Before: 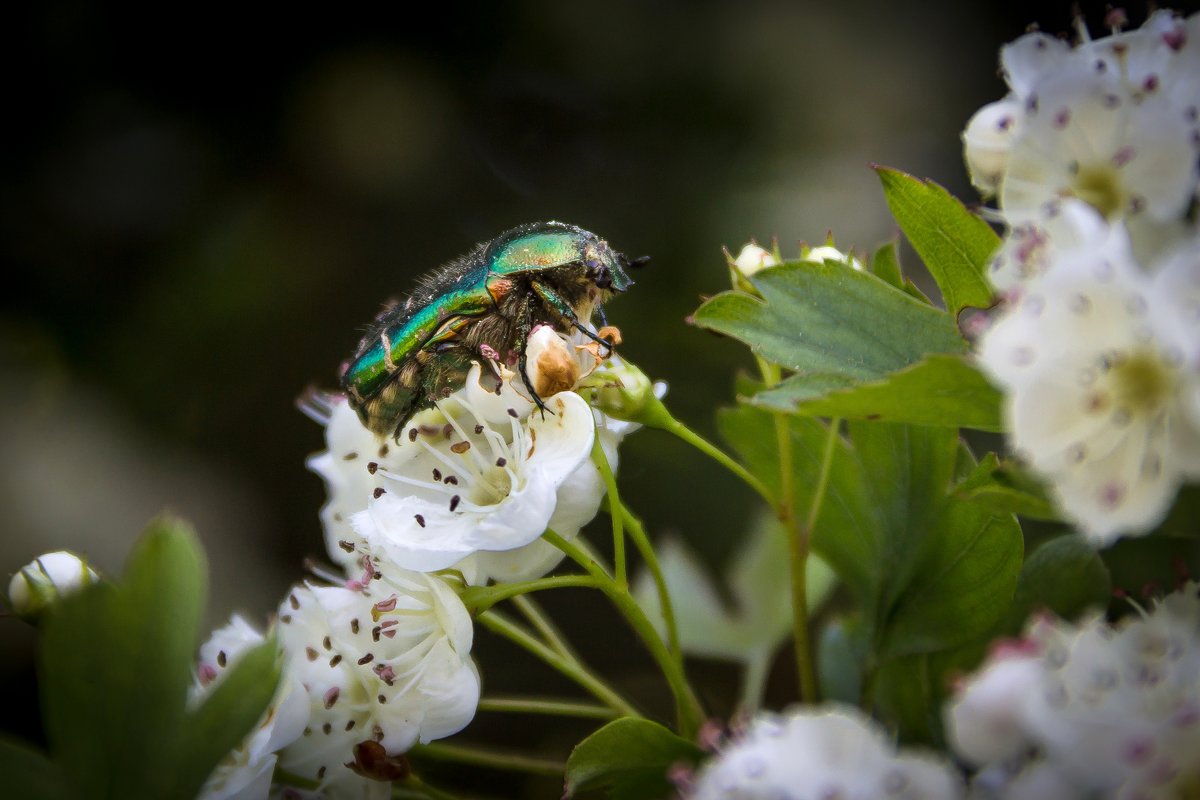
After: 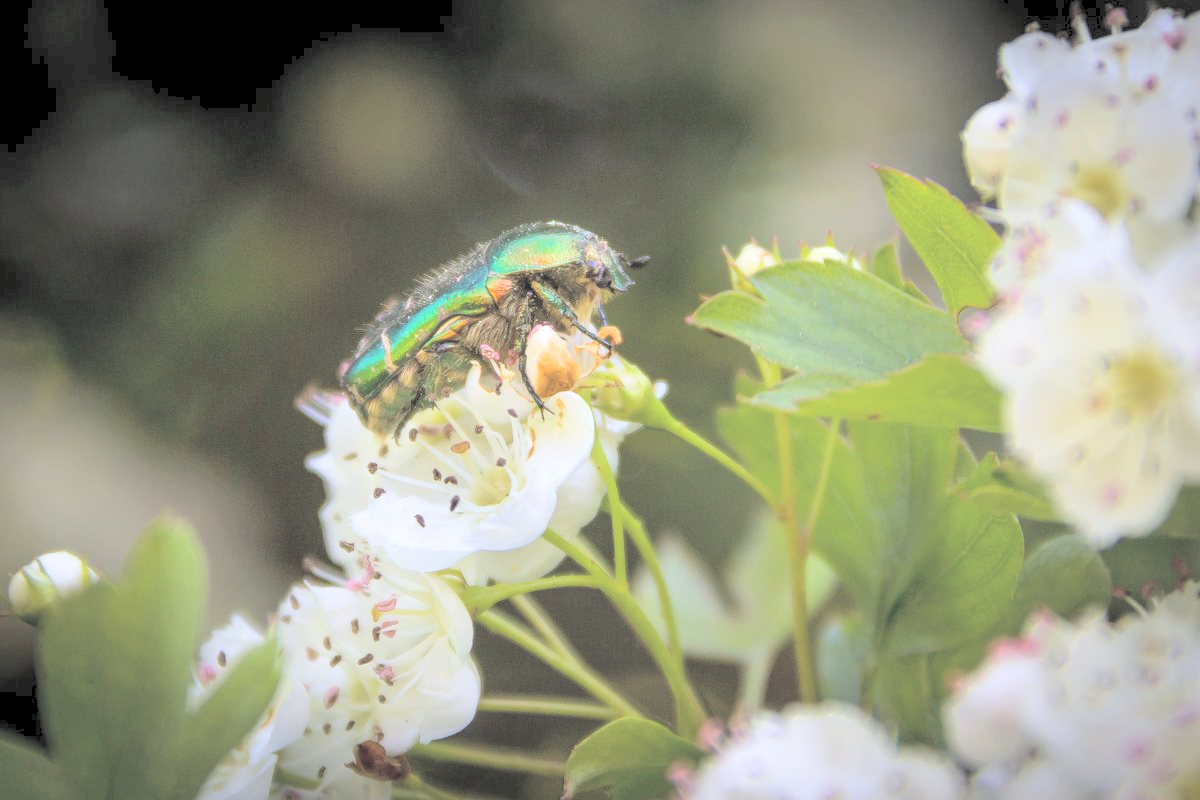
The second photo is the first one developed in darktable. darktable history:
contrast brightness saturation: brightness 0.991
